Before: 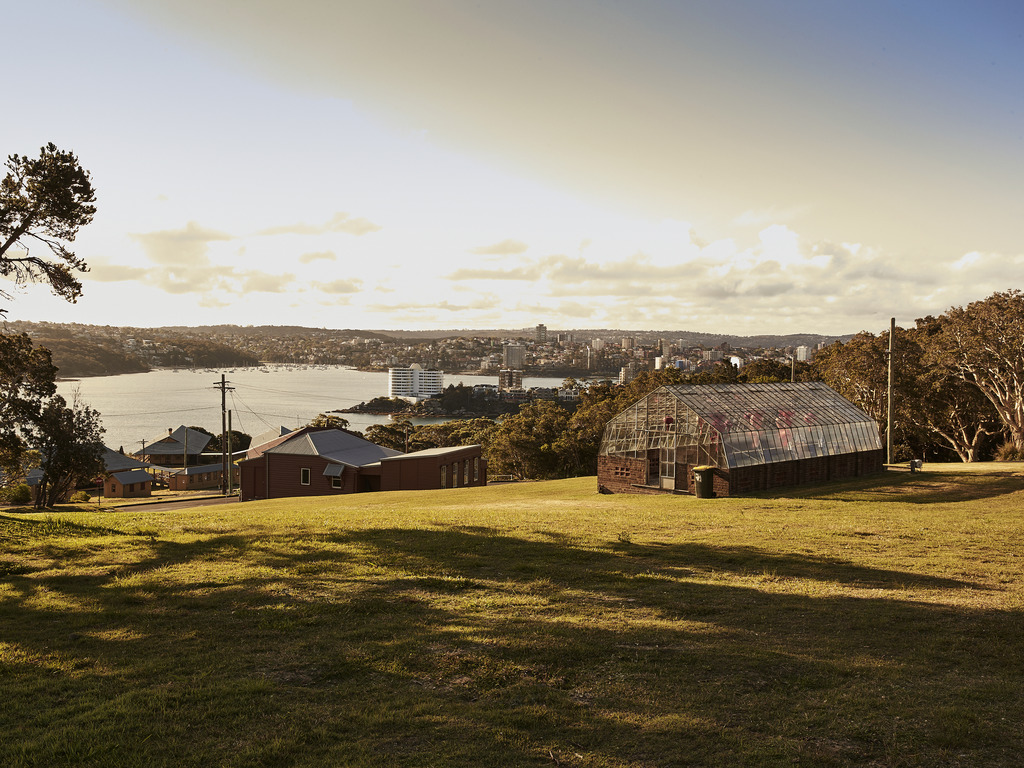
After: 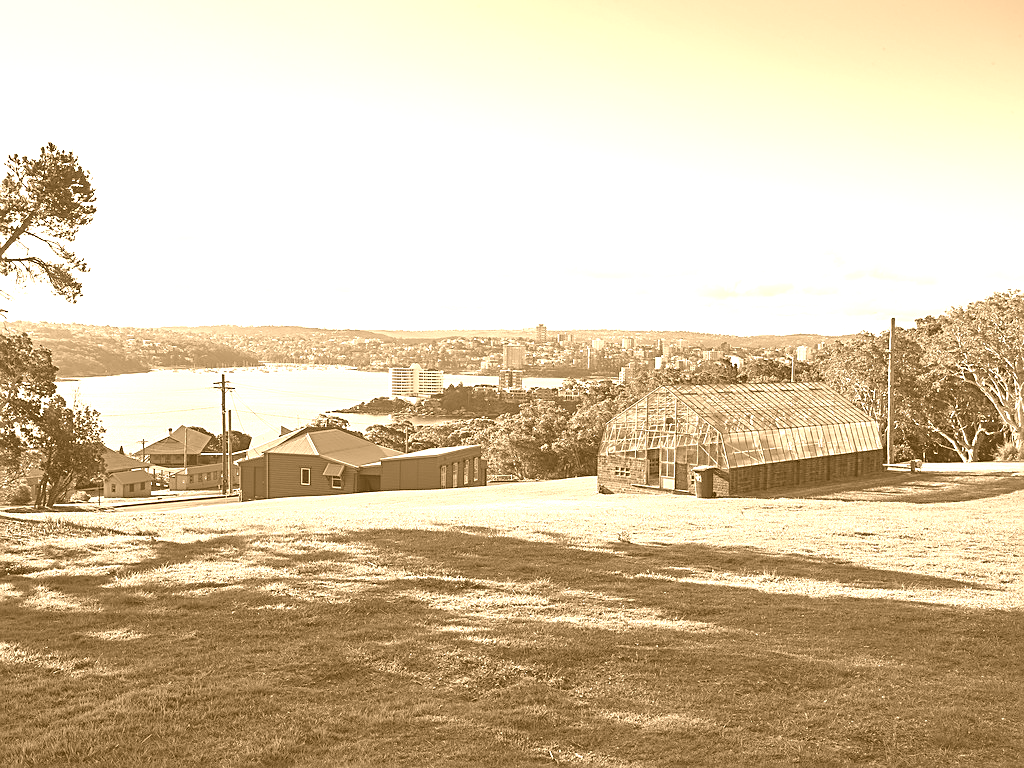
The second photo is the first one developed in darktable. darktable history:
white balance: red 1.08, blue 0.791
colorize: hue 28.8°, source mix 100%
sharpen: on, module defaults
exposure: exposure 0.2 EV, compensate highlight preservation false
